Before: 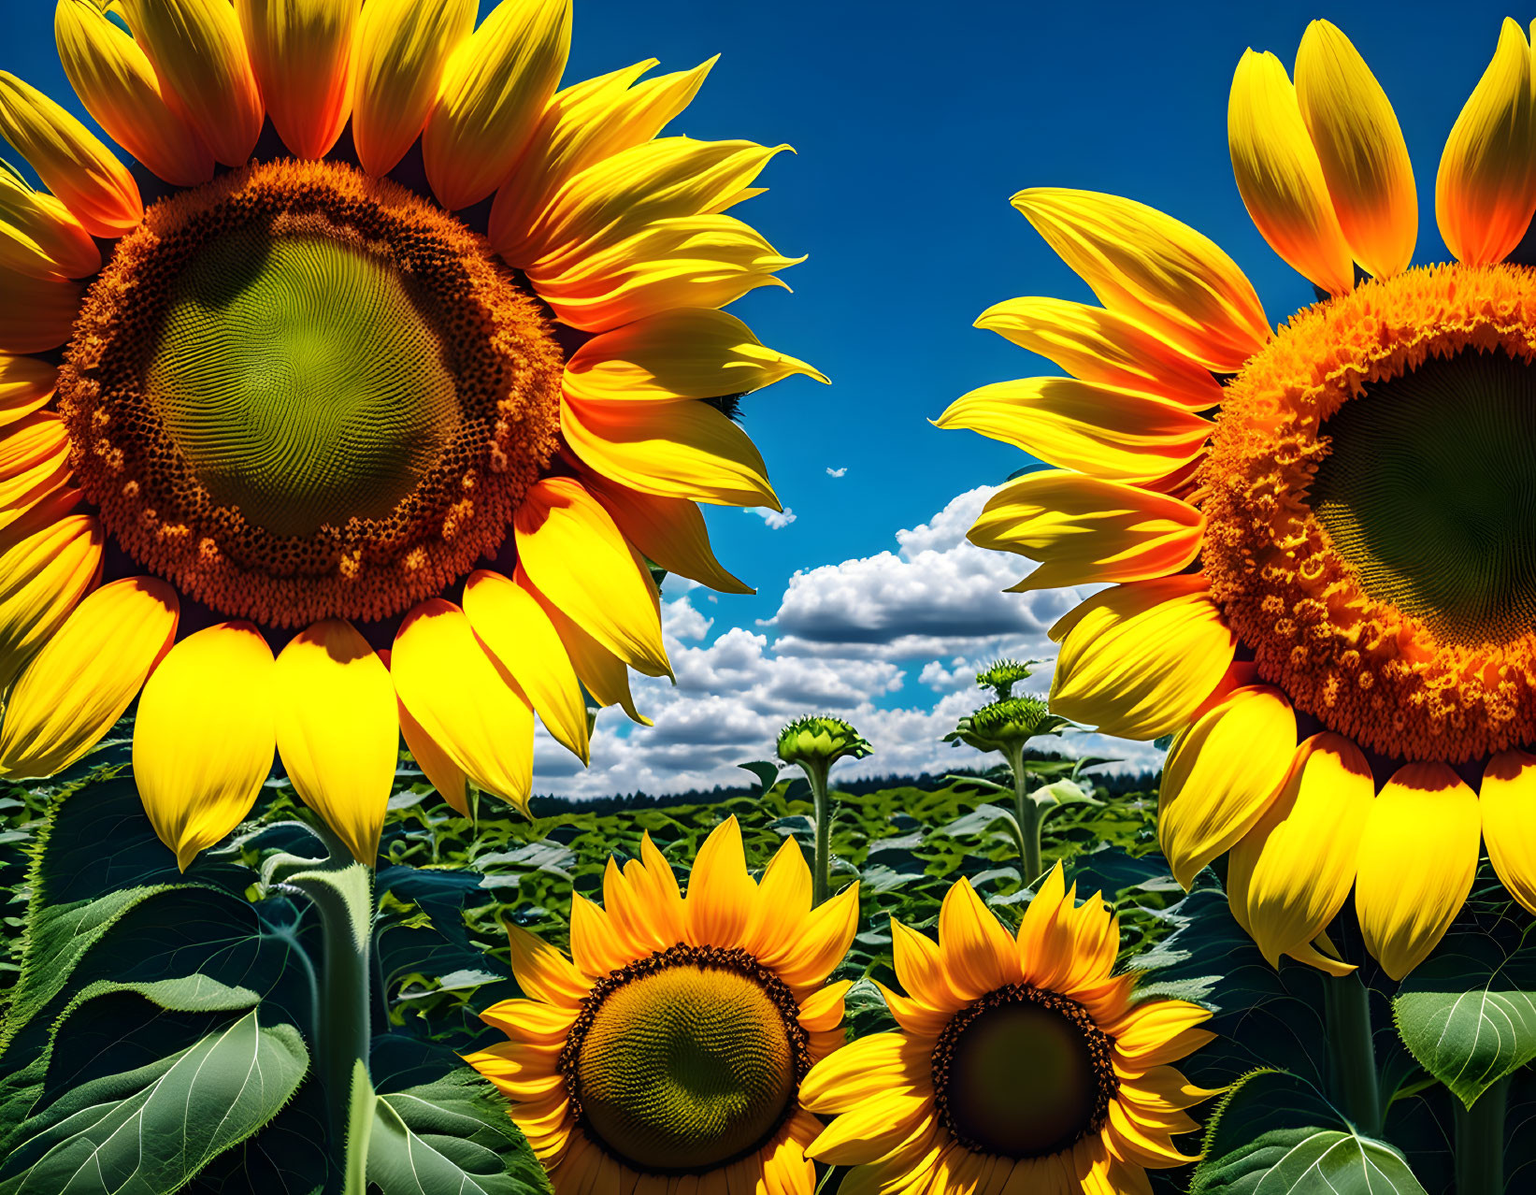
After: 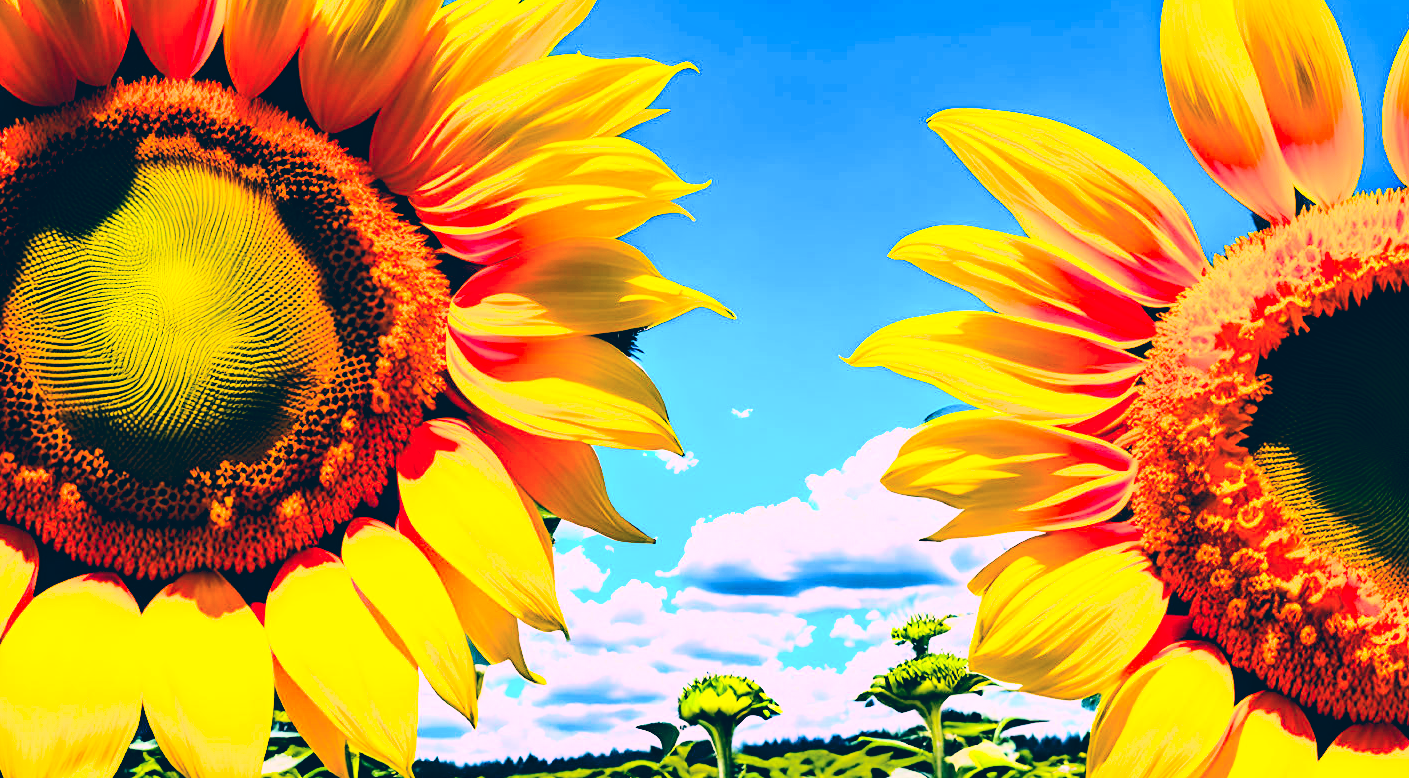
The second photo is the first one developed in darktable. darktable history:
crop and rotate: left 9.319%, top 7.203%, right 4.902%, bottom 31.895%
filmic rgb: black relative exposure -7.73 EV, white relative exposure 4.41 EV, hardness 3.75, latitude 49.04%, contrast 1.101
contrast brightness saturation: contrast 0.39, brightness 0.516
tone curve: curves: ch0 [(0, 0) (0.003, 0.015) (0.011, 0.021) (0.025, 0.032) (0.044, 0.046) (0.069, 0.062) (0.1, 0.08) (0.136, 0.117) (0.177, 0.165) (0.224, 0.221) (0.277, 0.298) (0.335, 0.385) (0.399, 0.469) (0.468, 0.558) (0.543, 0.637) (0.623, 0.708) (0.709, 0.771) (0.801, 0.84) (0.898, 0.907) (1, 1)], color space Lab, independent channels, preserve colors none
color balance rgb: linear chroma grading › global chroma 7.56%, perceptual saturation grading › global saturation 29.655%, global vibrance 9.614%
color correction: highlights a* 17.17, highlights b* 0.243, shadows a* -15.38, shadows b* -13.95, saturation 1.49
exposure: exposure 0.567 EV, compensate highlight preservation false
haze removal: compatibility mode true, adaptive false
